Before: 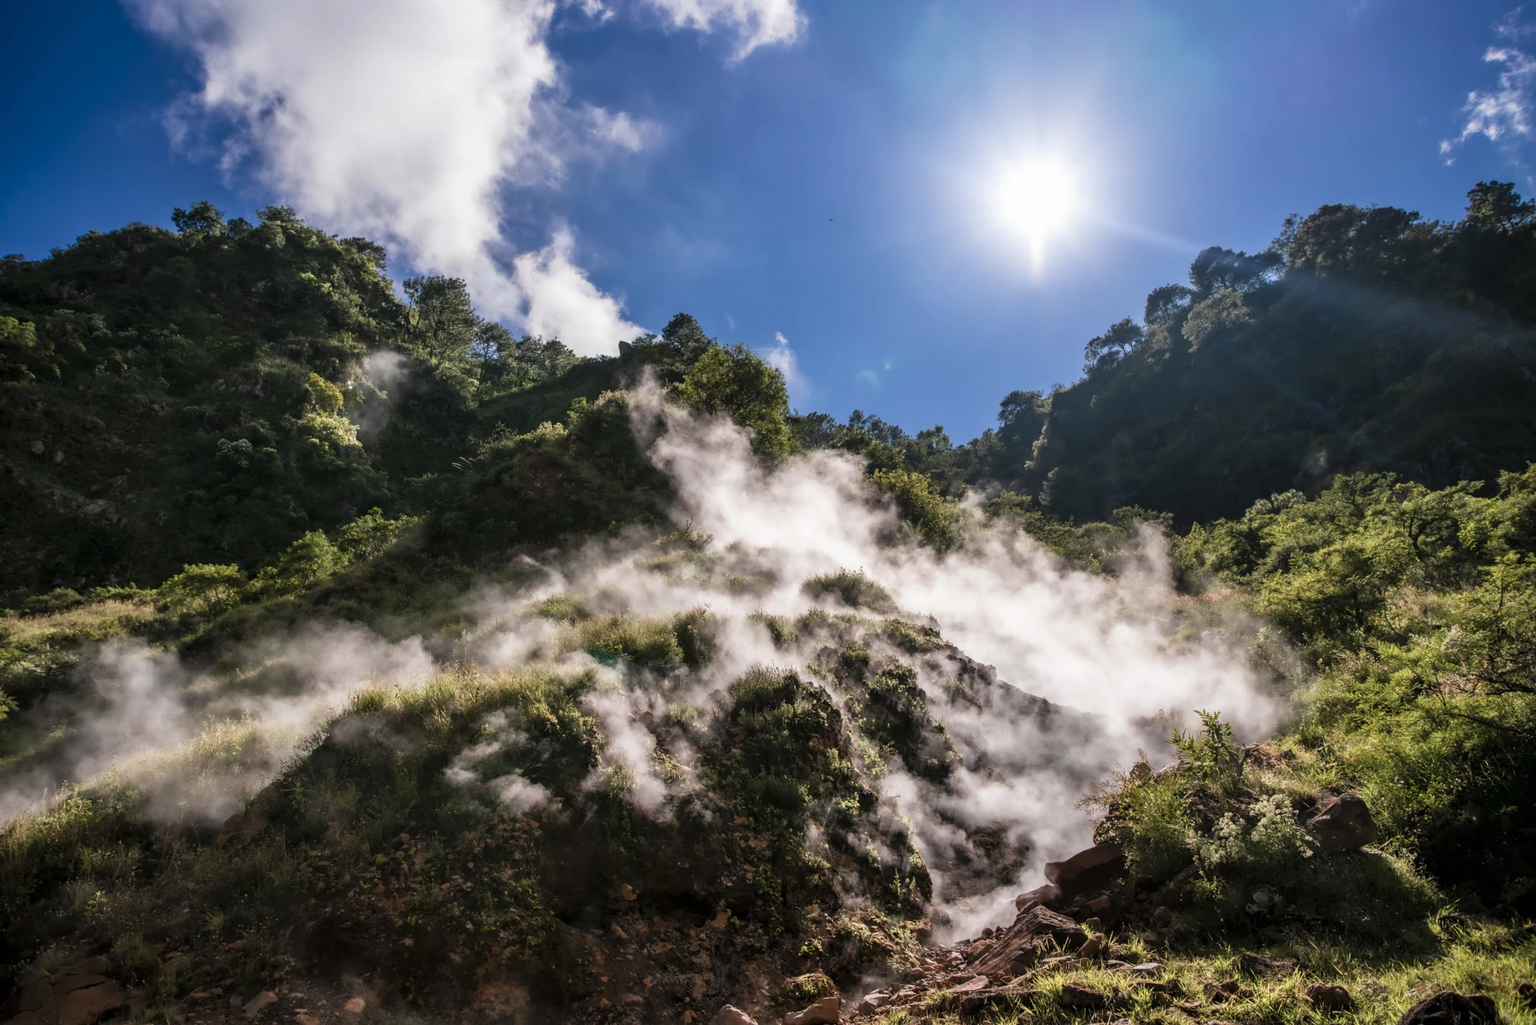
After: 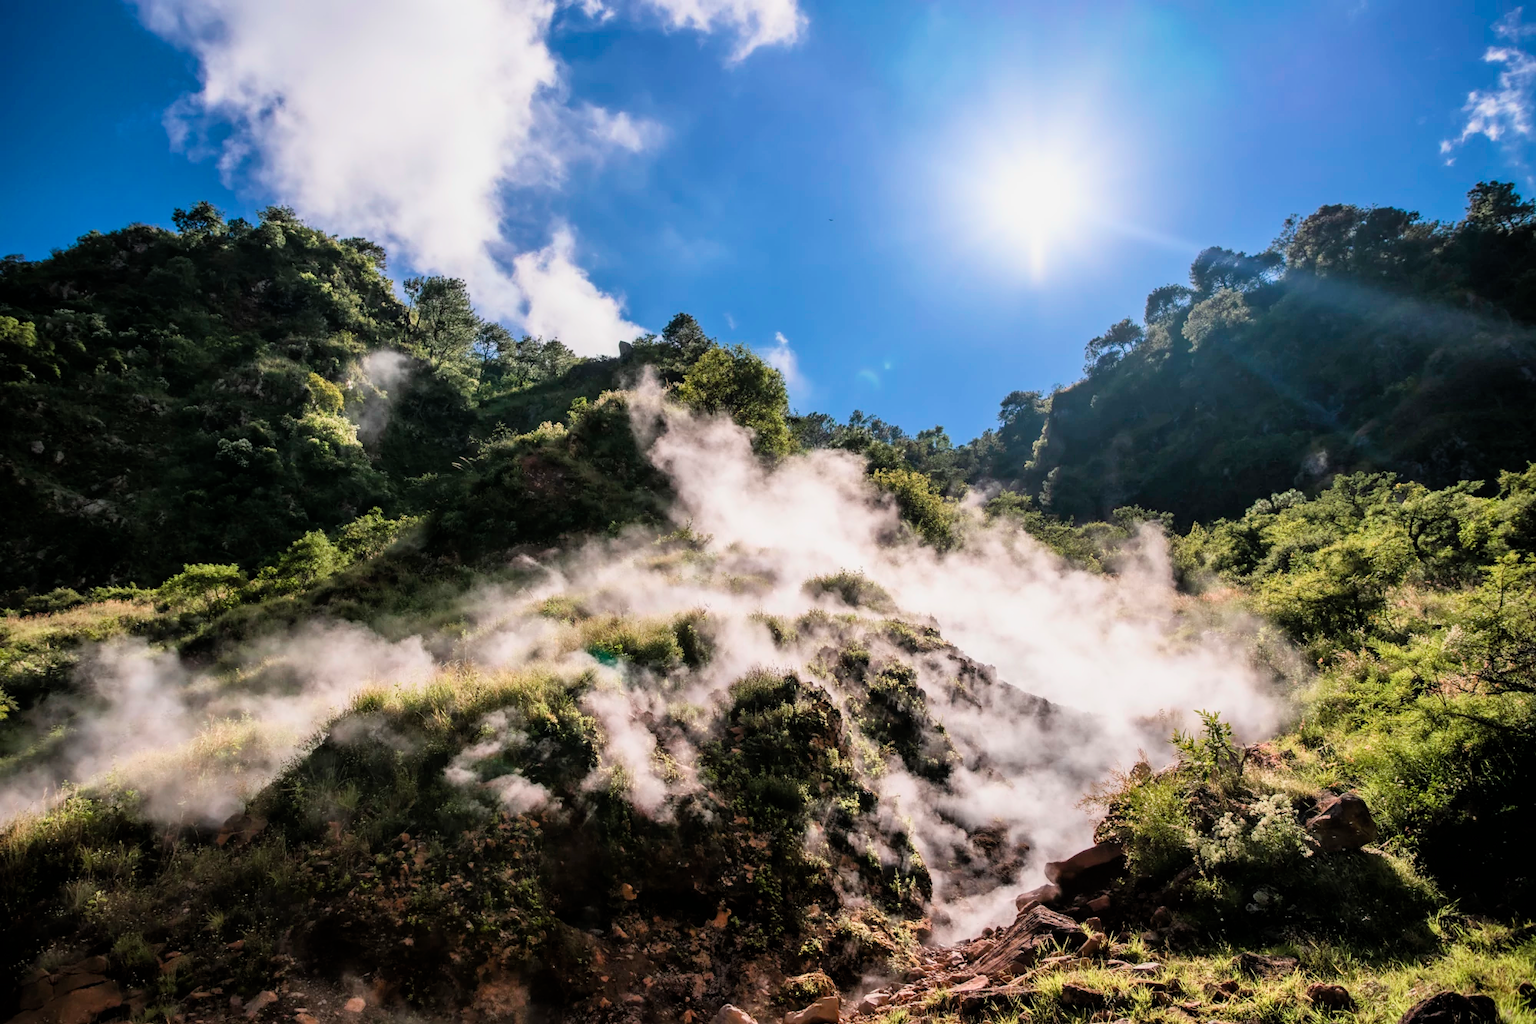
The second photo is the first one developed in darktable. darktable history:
exposure: exposure 0.778 EV, compensate exposure bias true, compensate highlight preservation false
filmic rgb: black relative exposure -7.98 EV, white relative exposure 3.97 EV, hardness 4.1, contrast 0.993, color science v6 (2022)
contrast equalizer: y [[0.46, 0.454, 0.451, 0.451, 0.455, 0.46], [0.5 ×6], [0.5 ×6], [0 ×6], [0 ×6]], mix 0.135
tone equalizer: on, module defaults
